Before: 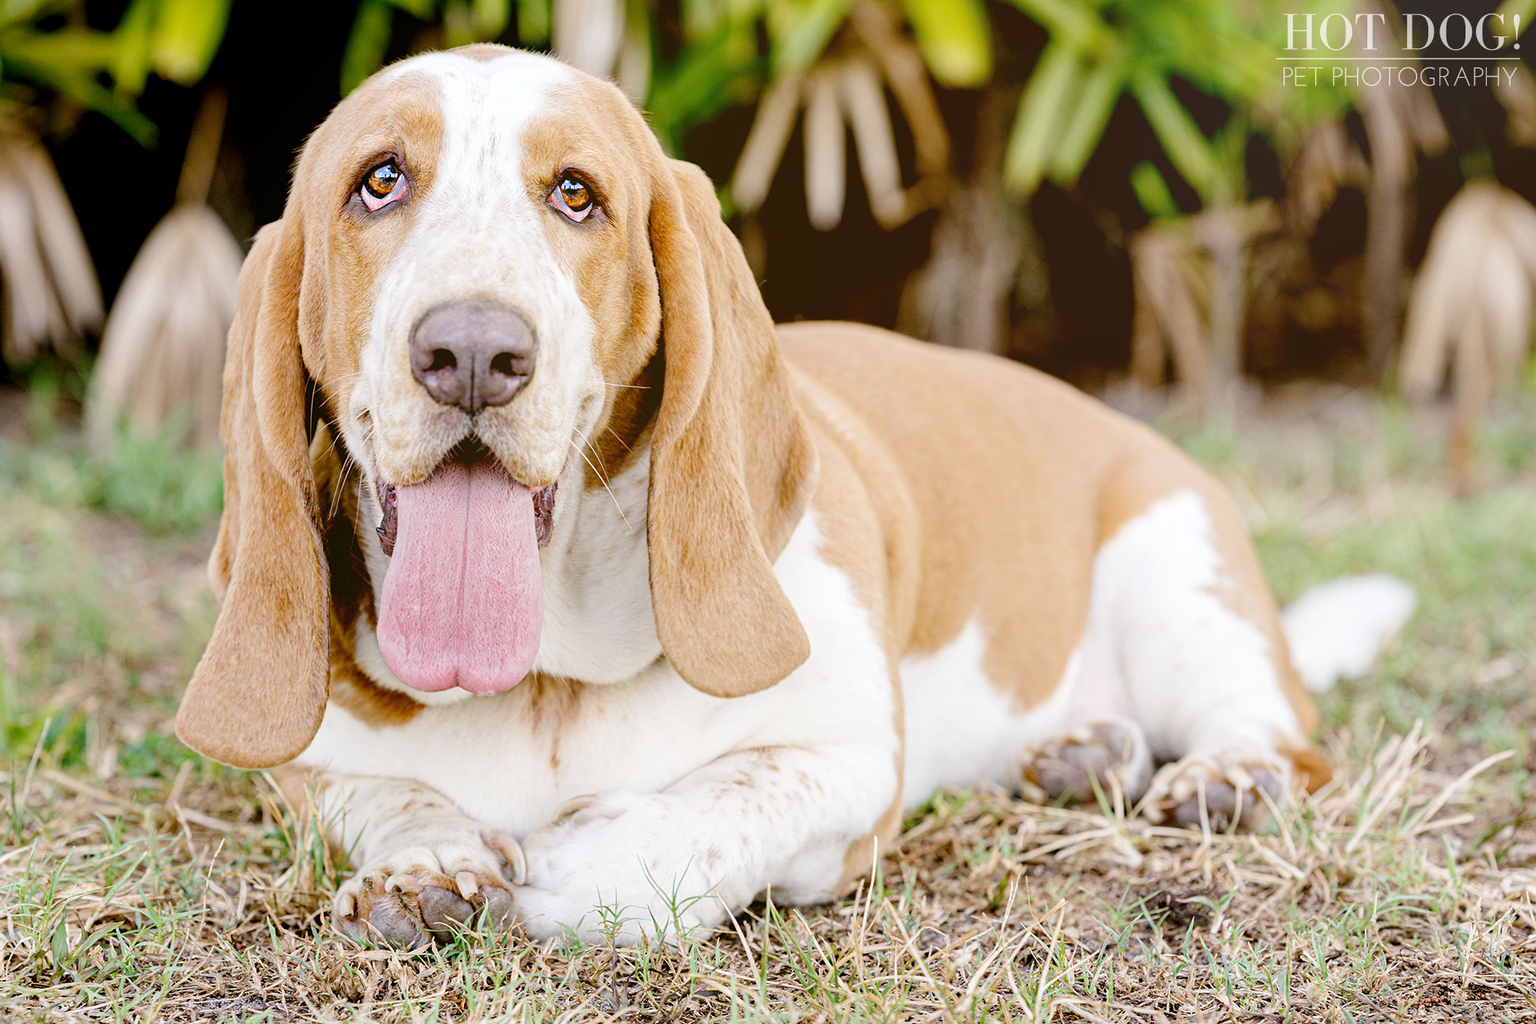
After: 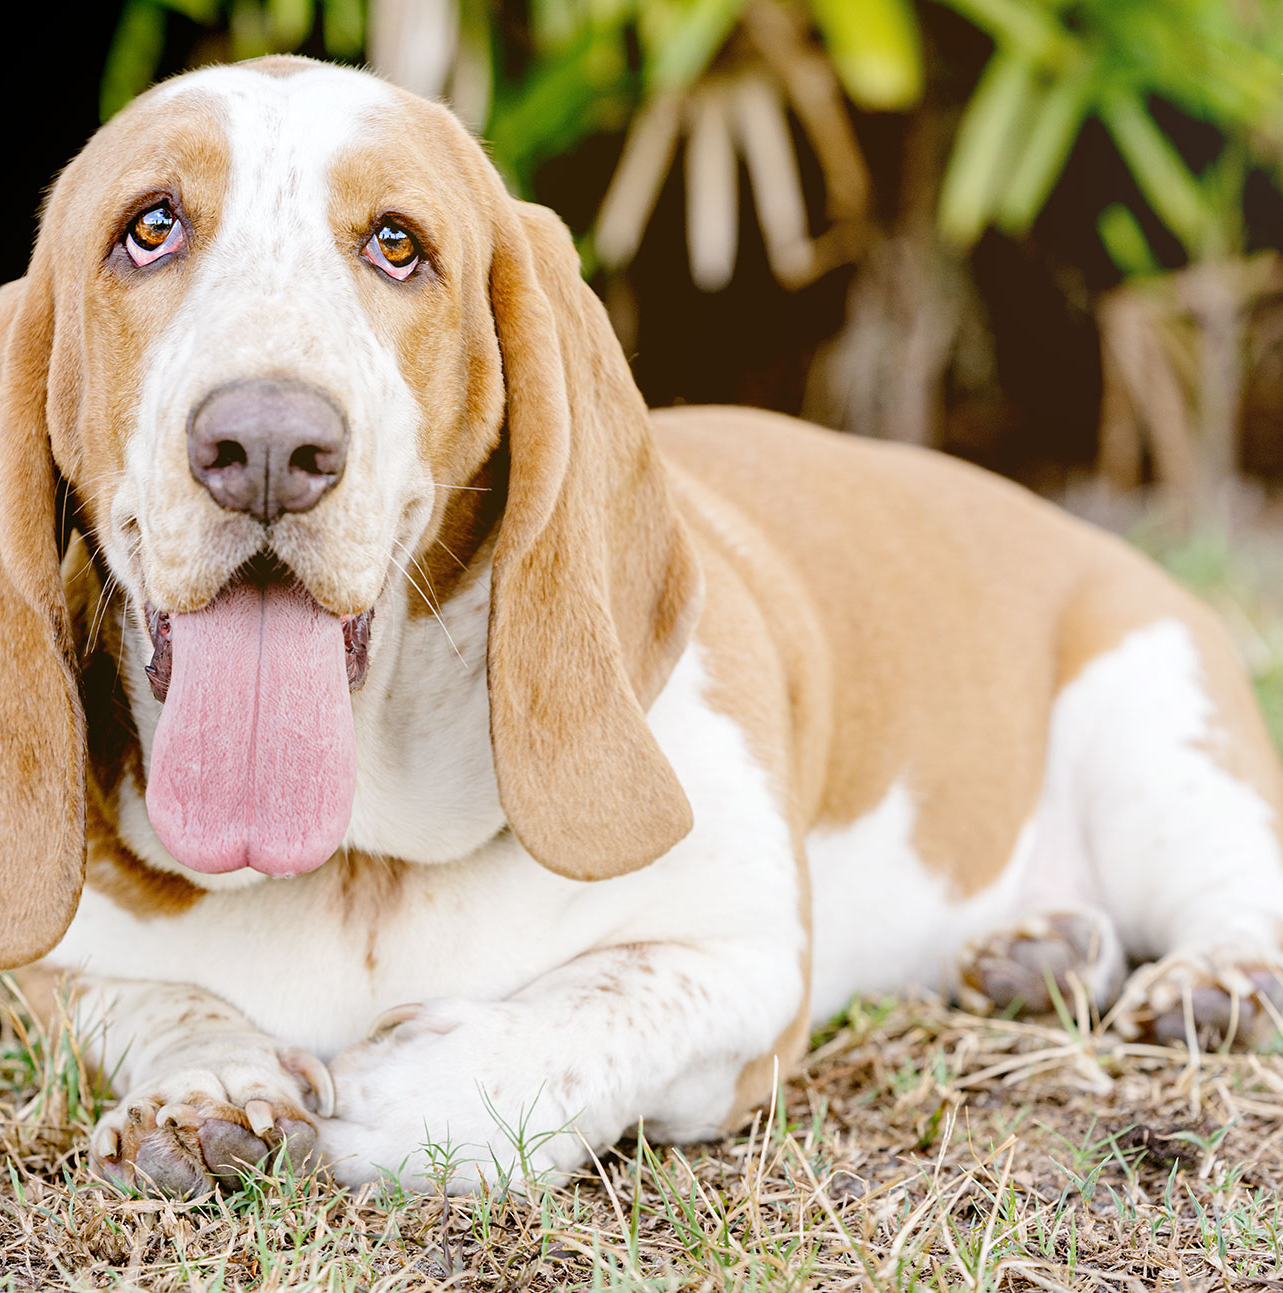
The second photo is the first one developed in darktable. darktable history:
crop: left 17.056%, right 16.806%
